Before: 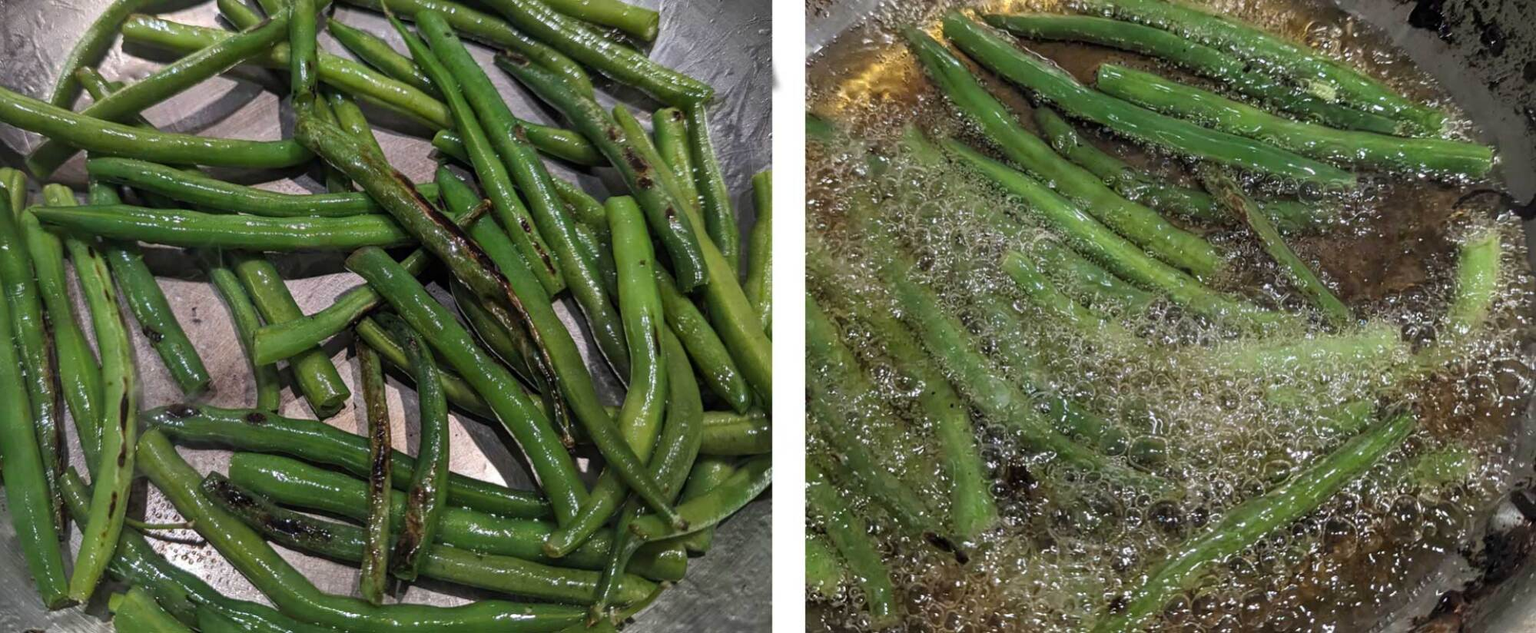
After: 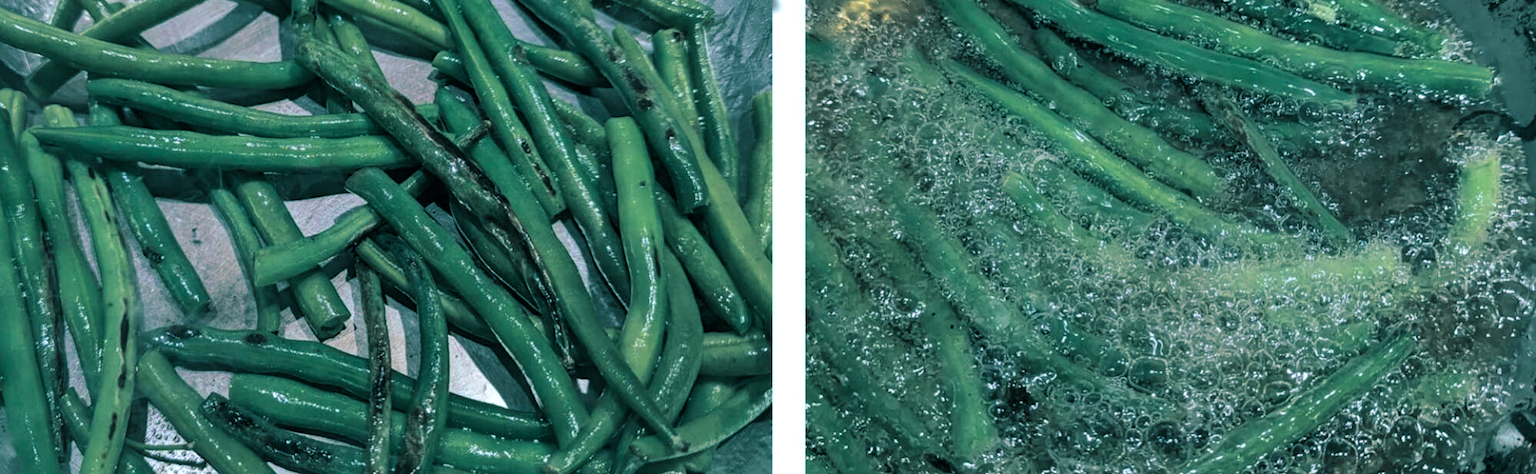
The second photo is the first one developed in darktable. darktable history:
color correction: highlights a* -11.71, highlights b* -15.58
split-toning: shadows › hue 183.6°, shadows › saturation 0.52, highlights › hue 0°, highlights › saturation 0
shadows and highlights: low approximation 0.01, soften with gaussian
crop and rotate: top 12.5%, bottom 12.5%
